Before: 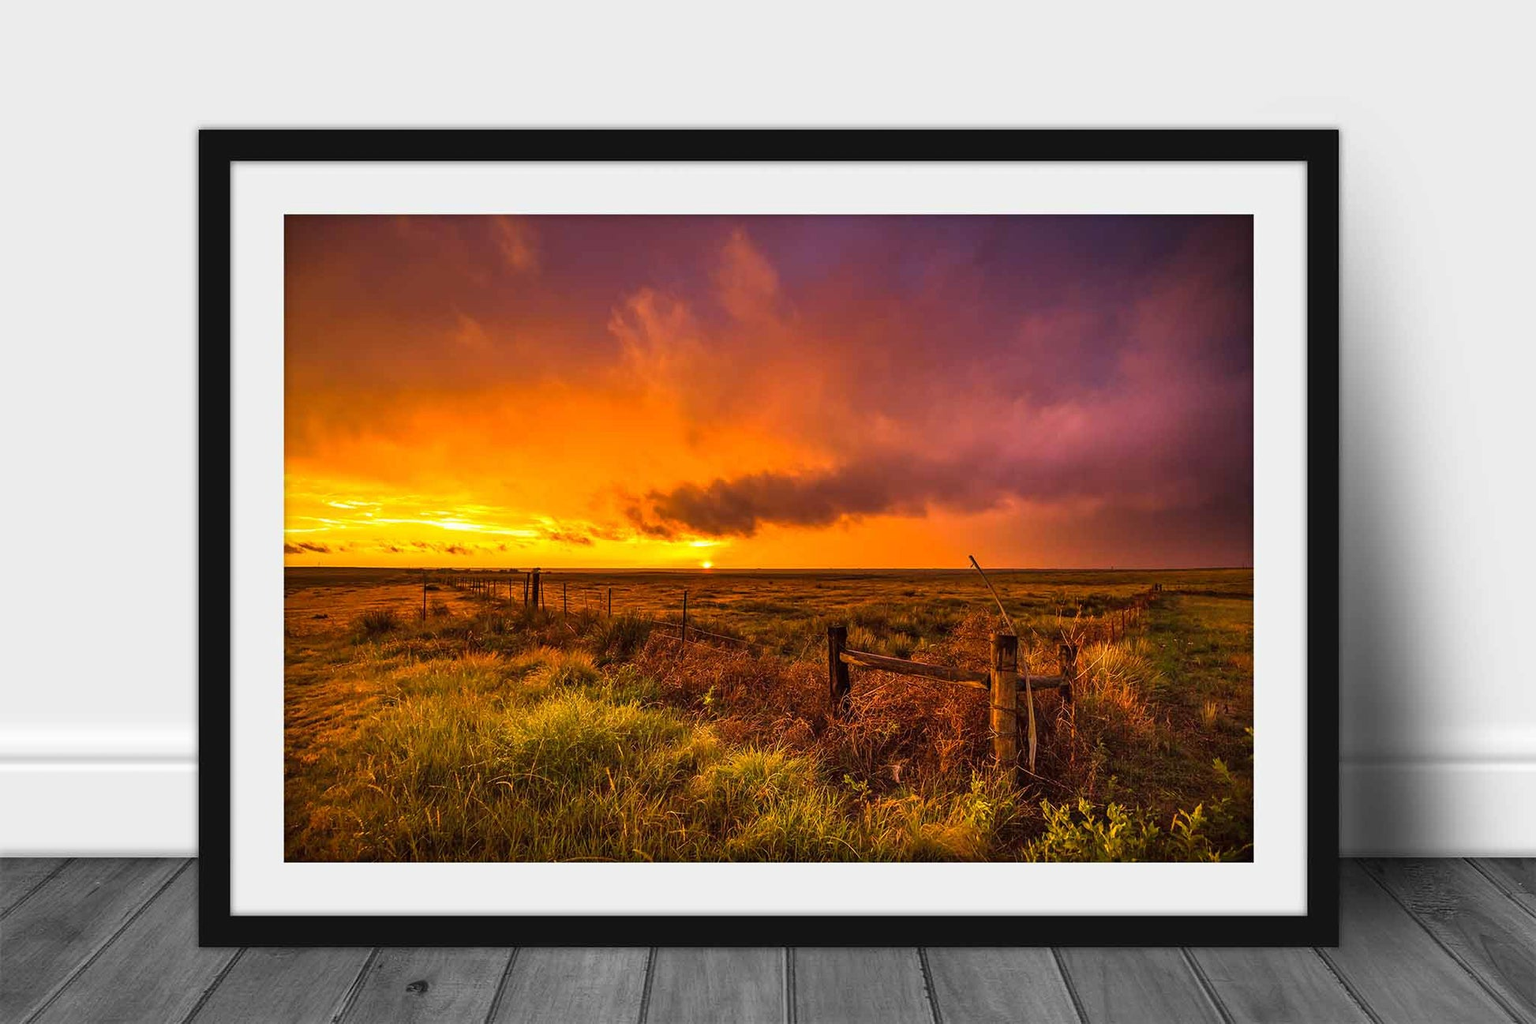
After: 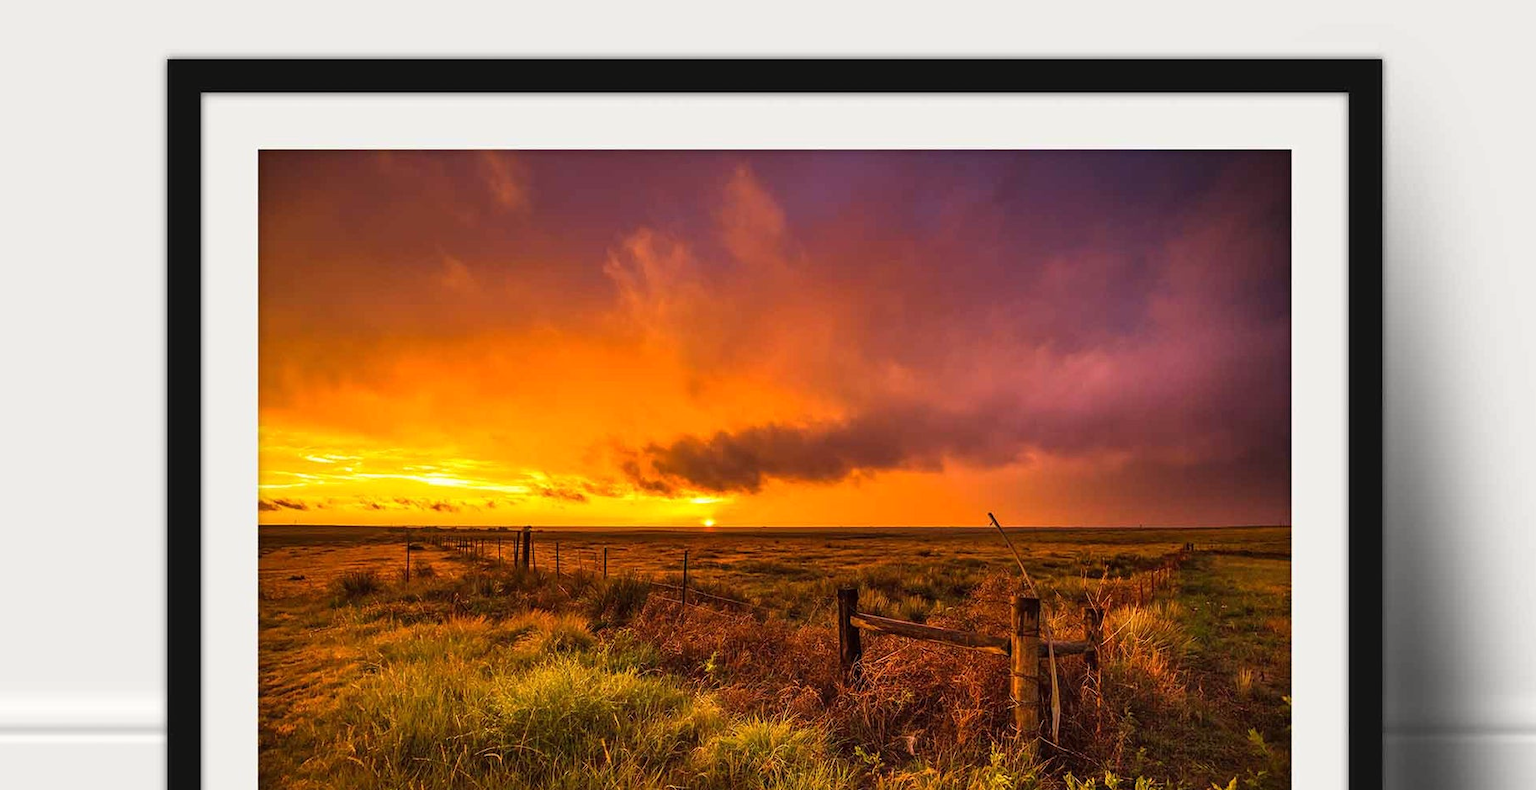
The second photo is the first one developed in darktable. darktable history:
white balance: red 1.009, blue 0.985
crop: left 2.737%, top 7.287%, right 3.421%, bottom 20.179%
